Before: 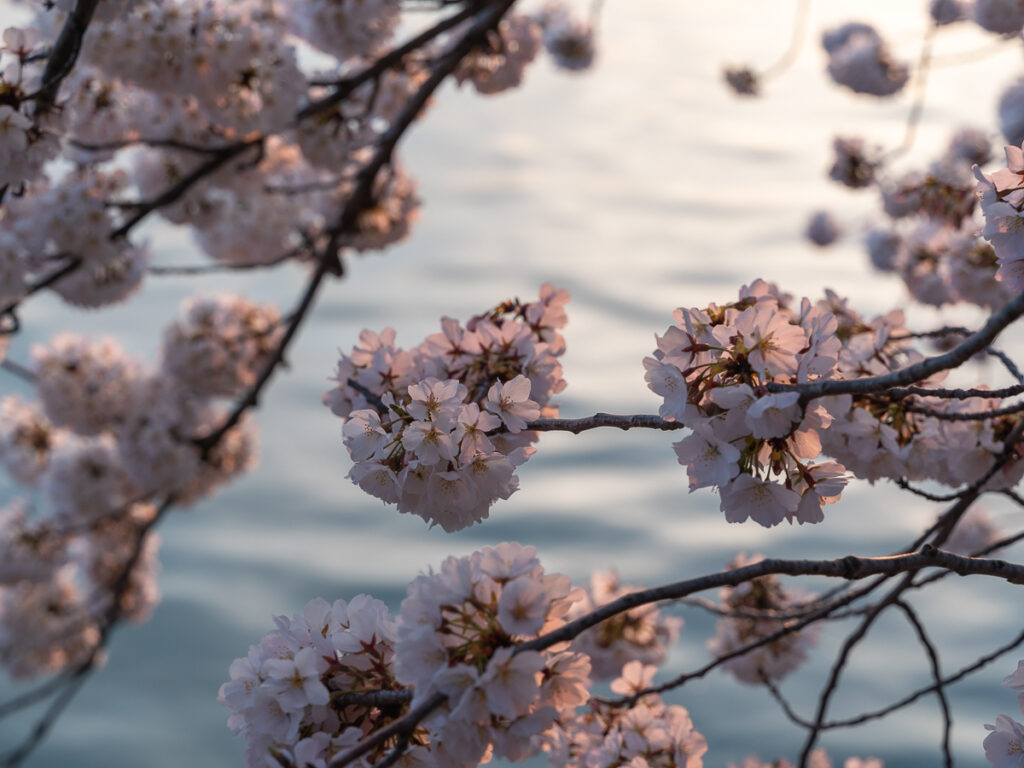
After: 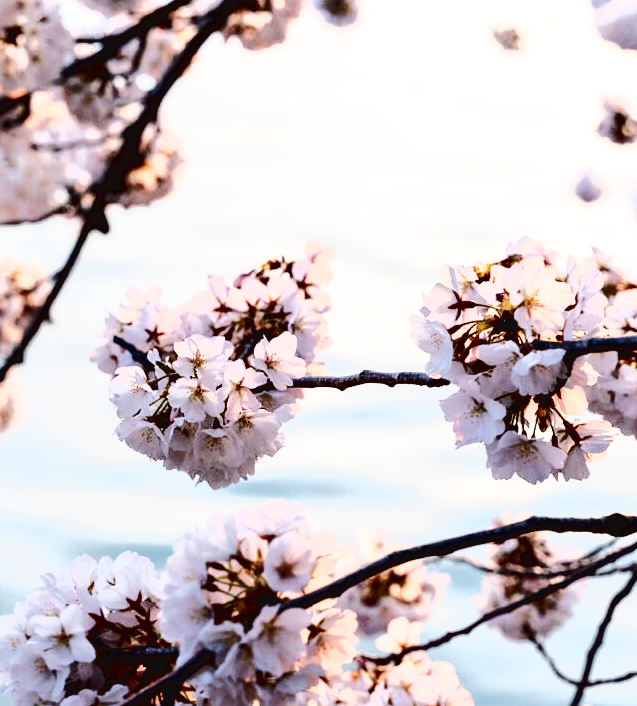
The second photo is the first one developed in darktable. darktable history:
crop and rotate: left 22.897%, top 5.64%, right 14.874%, bottom 2.361%
tone curve: curves: ch0 [(0, 0) (0.003, 0.043) (0.011, 0.043) (0.025, 0.035) (0.044, 0.042) (0.069, 0.035) (0.1, 0.03) (0.136, 0.017) (0.177, 0.03) (0.224, 0.06) (0.277, 0.118) (0.335, 0.189) (0.399, 0.297) (0.468, 0.483) (0.543, 0.631) (0.623, 0.746) (0.709, 0.823) (0.801, 0.944) (0.898, 0.966) (1, 1)], color space Lab, independent channels, preserve colors none
base curve: curves: ch0 [(0, 0.003) (0.001, 0.002) (0.006, 0.004) (0.02, 0.022) (0.048, 0.086) (0.094, 0.234) (0.162, 0.431) (0.258, 0.629) (0.385, 0.8) (0.548, 0.918) (0.751, 0.988) (1, 1)], preserve colors none
